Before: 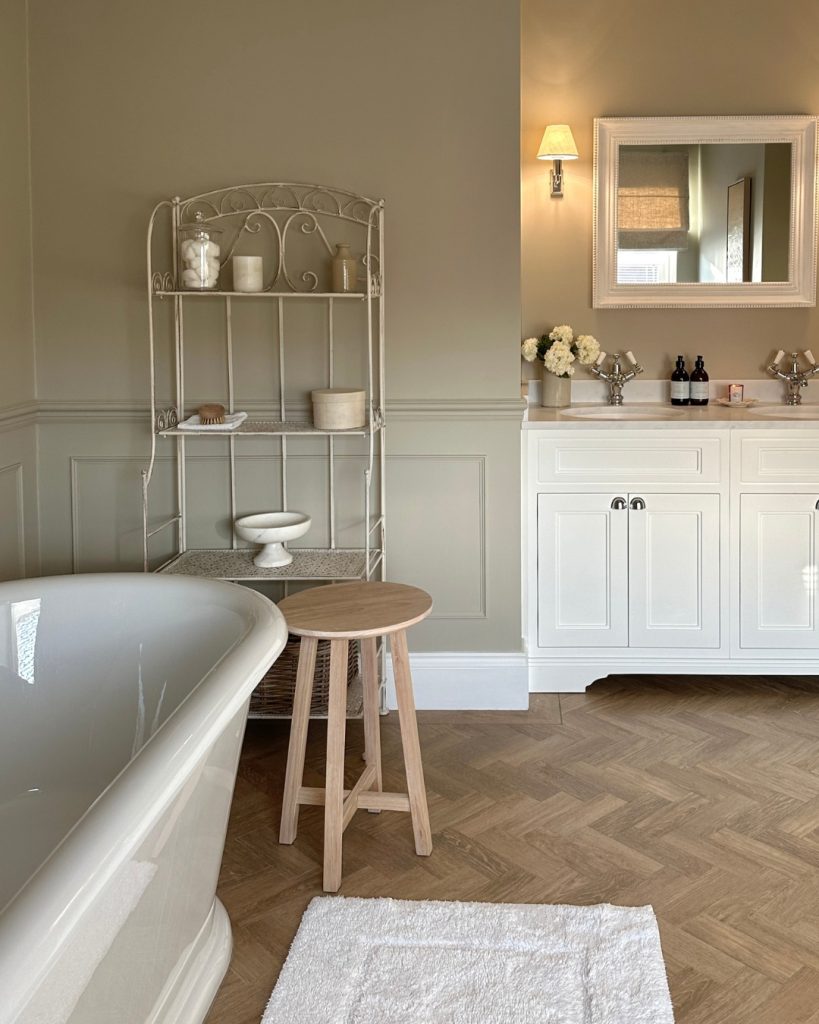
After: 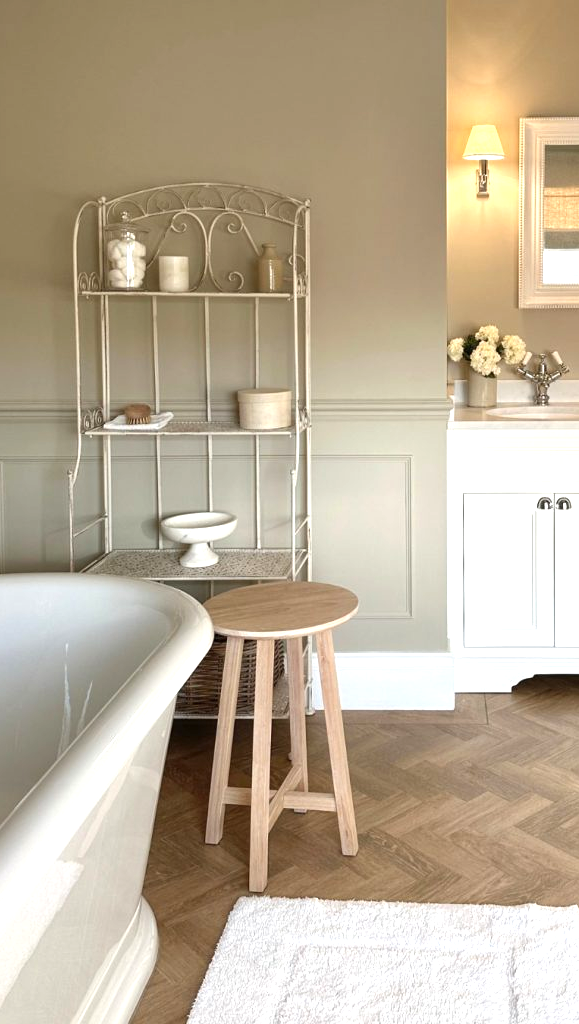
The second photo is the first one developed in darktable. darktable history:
crop and rotate: left 9.055%, right 20.213%
exposure: black level correction 0, exposure 0.694 EV, compensate exposure bias true, compensate highlight preservation false
